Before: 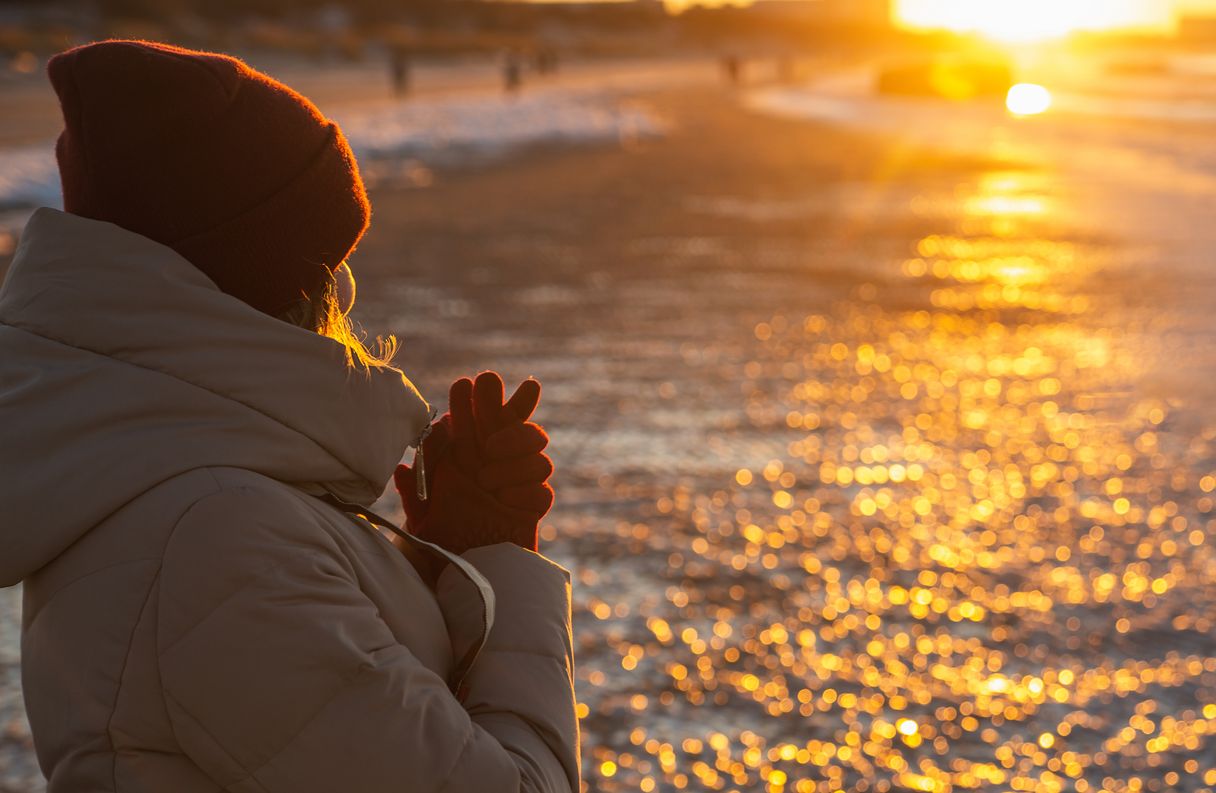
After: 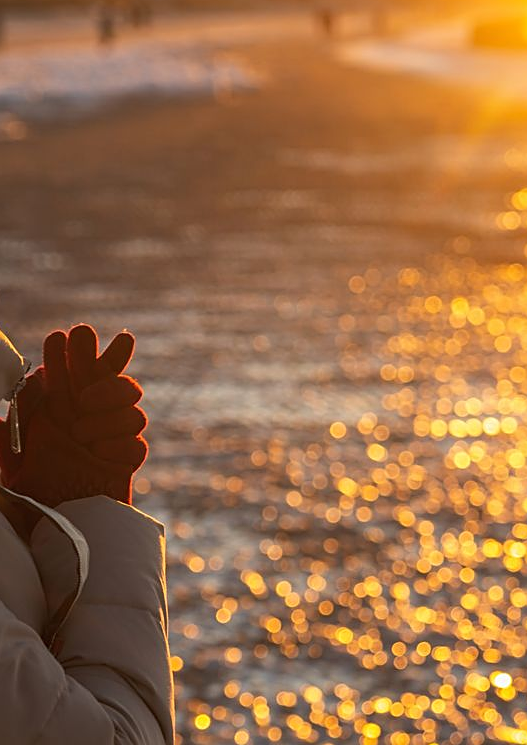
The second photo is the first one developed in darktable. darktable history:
sharpen: on, module defaults
crop: left 33.452%, top 6.025%, right 23.155%
